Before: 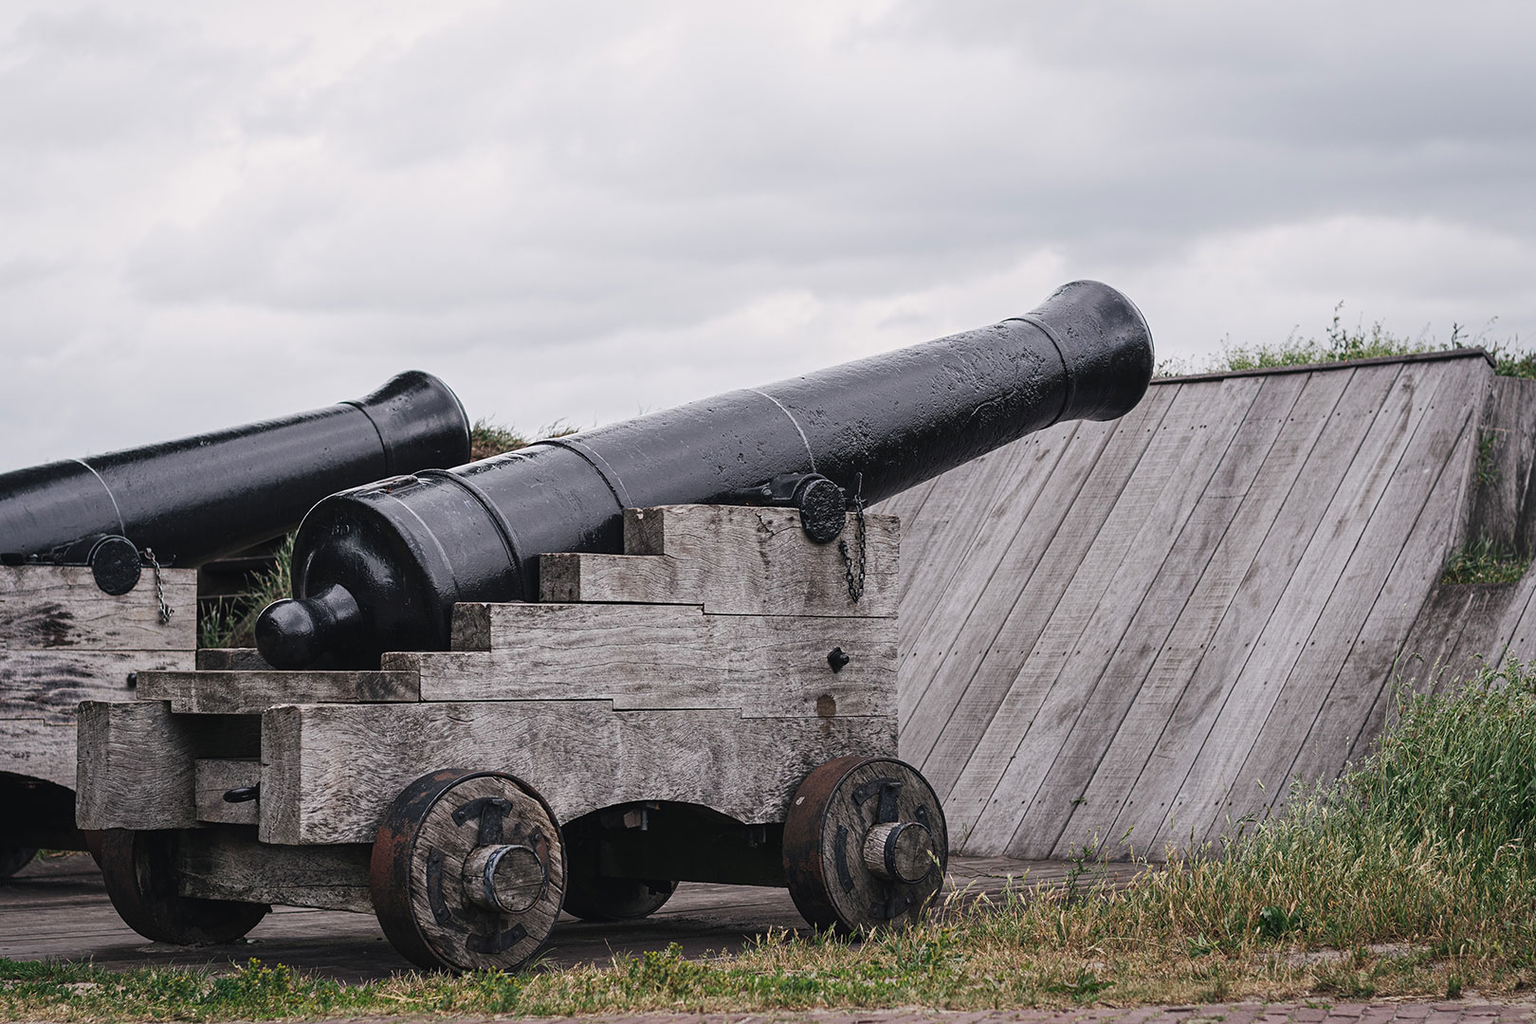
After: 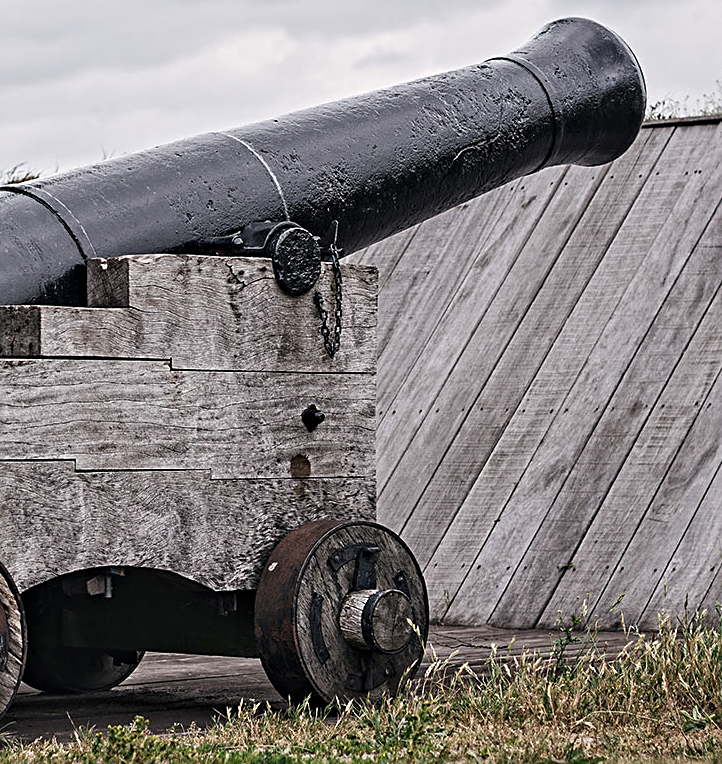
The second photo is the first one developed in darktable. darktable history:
crop: left 35.261%, top 25.833%, right 20.158%, bottom 3.384%
contrast equalizer: octaves 7, y [[0.511, 0.558, 0.631, 0.632, 0.559, 0.512], [0.5 ×6], [0.507, 0.559, 0.627, 0.644, 0.647, 0.647], [0 ×6], [0 ×6]], mix 0.774
sharpen: on, module defaults
